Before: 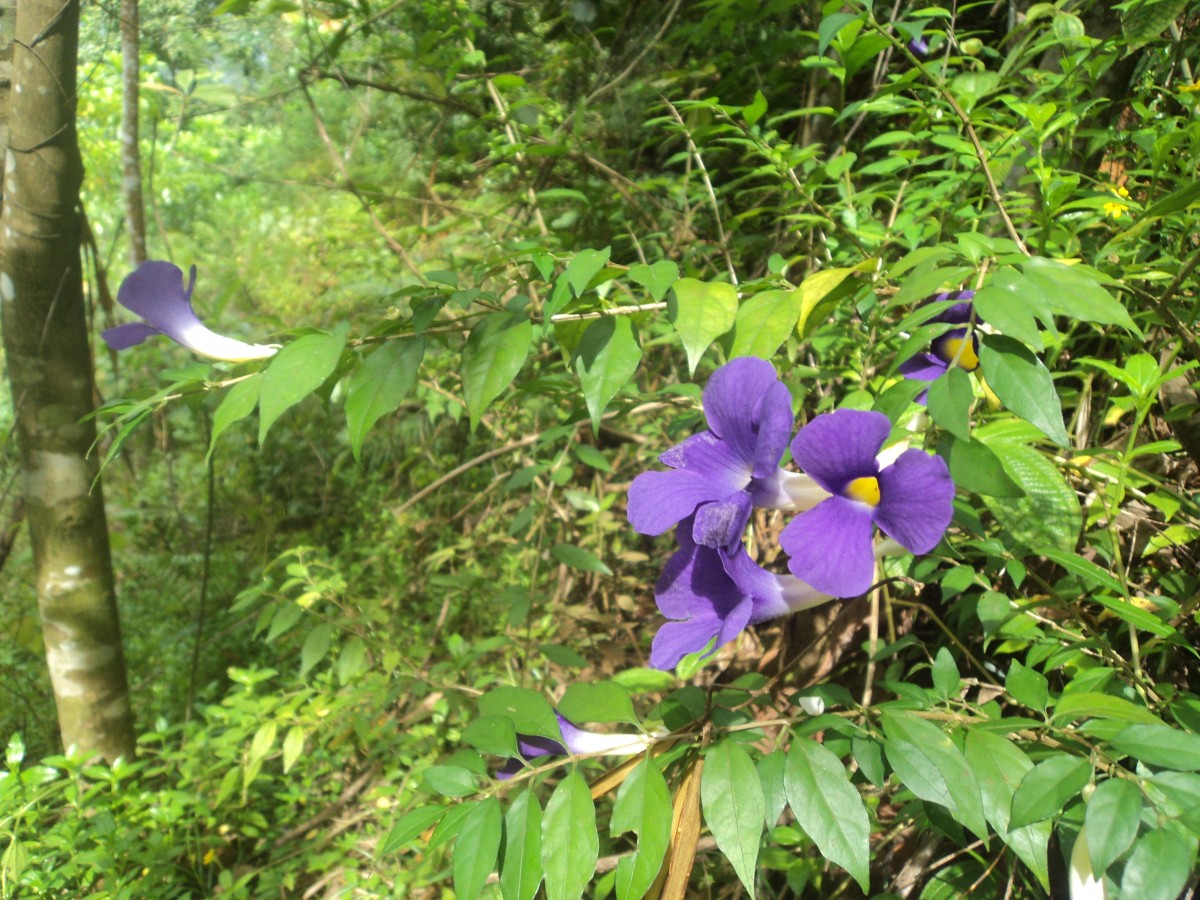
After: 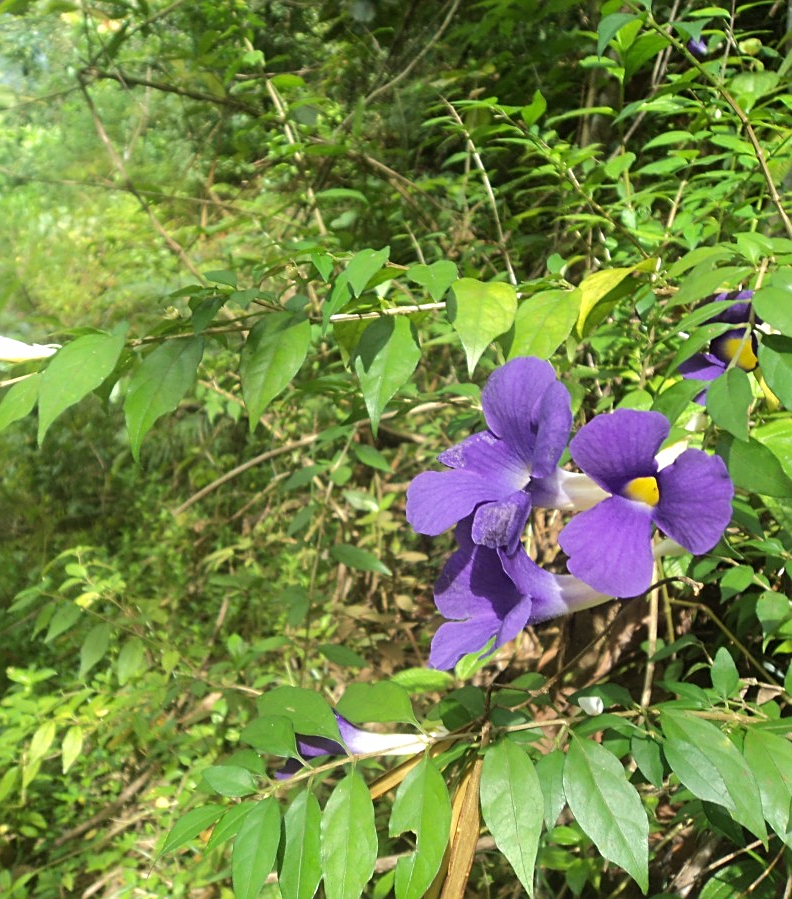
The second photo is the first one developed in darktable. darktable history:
sharpen: on, module defaults
crop and rotate: left 18.442%, right 15.508%
